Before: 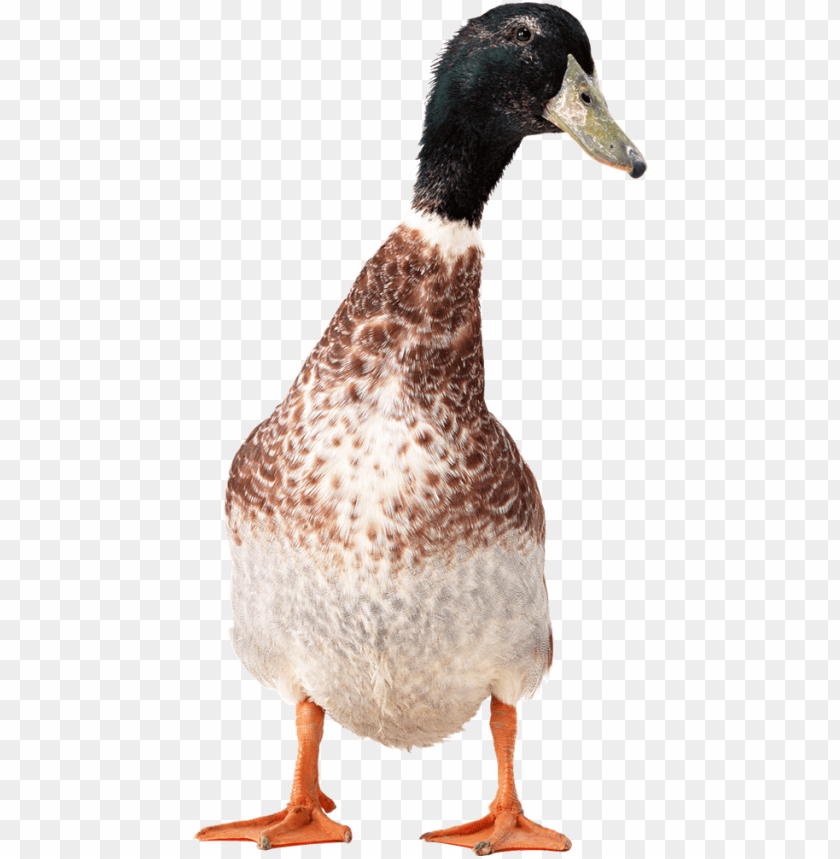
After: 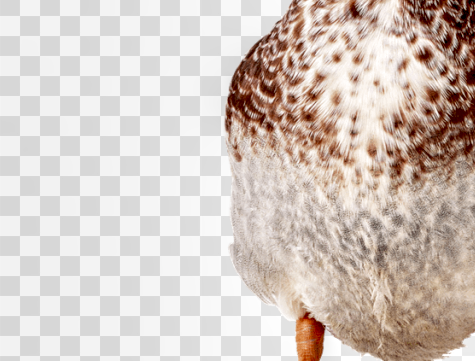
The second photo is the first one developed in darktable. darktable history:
crop: top 44.709%, right 43.43%, bottom 13.223%
exposure: black level correction 0.044, exposure -0.231 EV, compensate highlight preservation false
local contrast: highlights 65%, shadows 54%, detail 169%, midtone range 0.511
